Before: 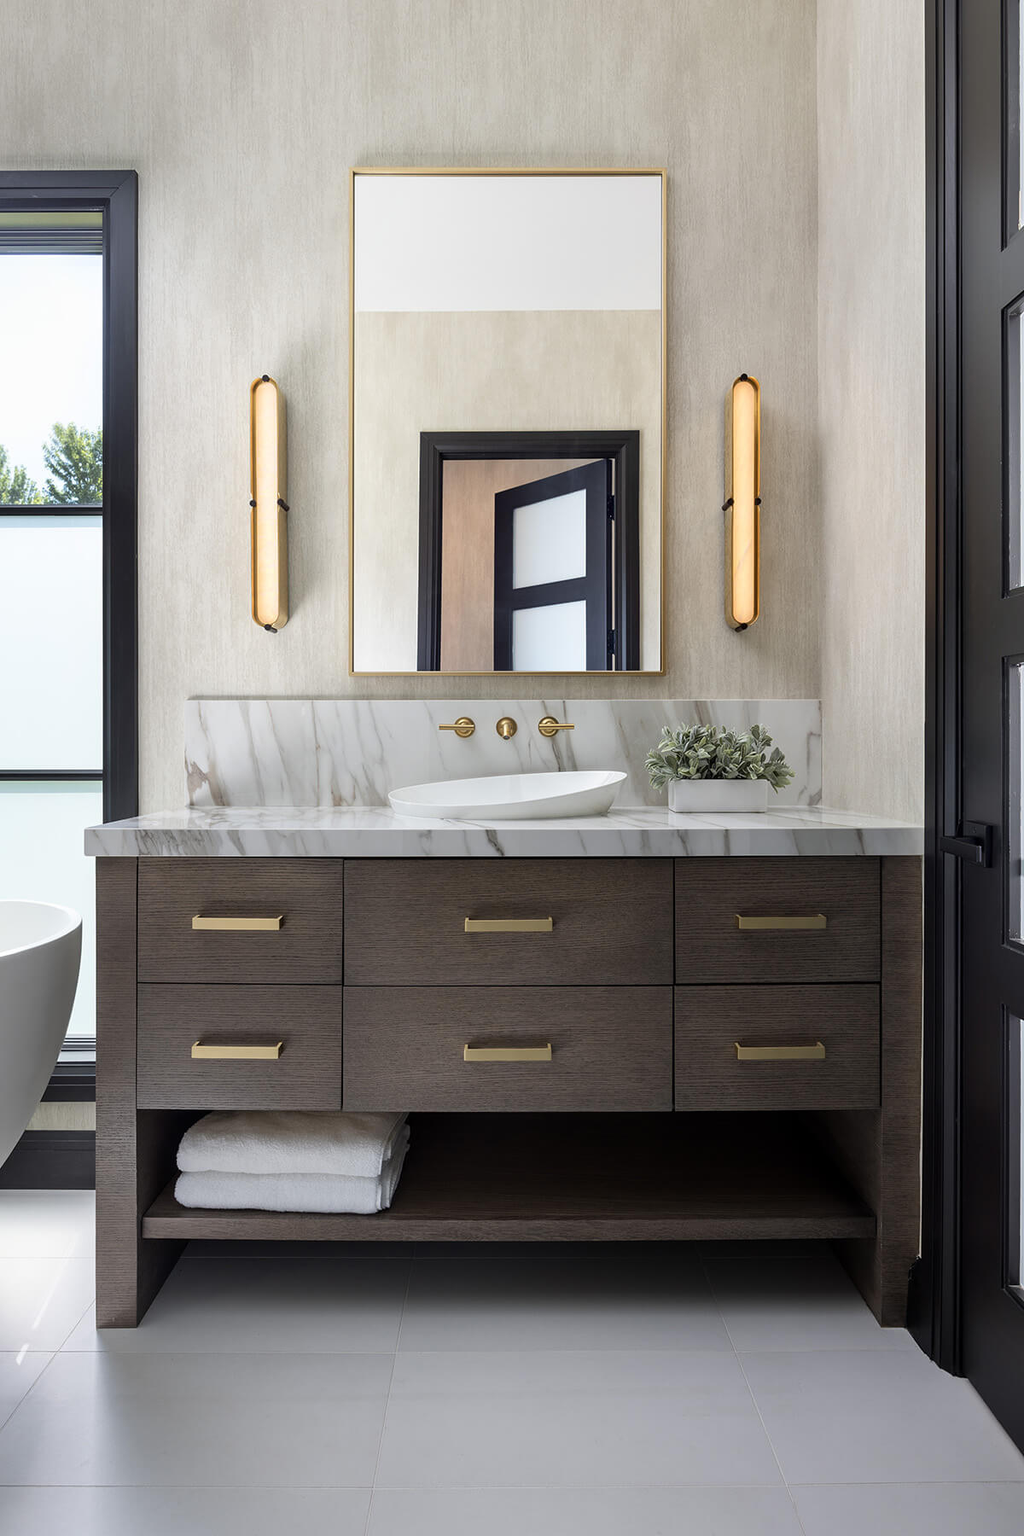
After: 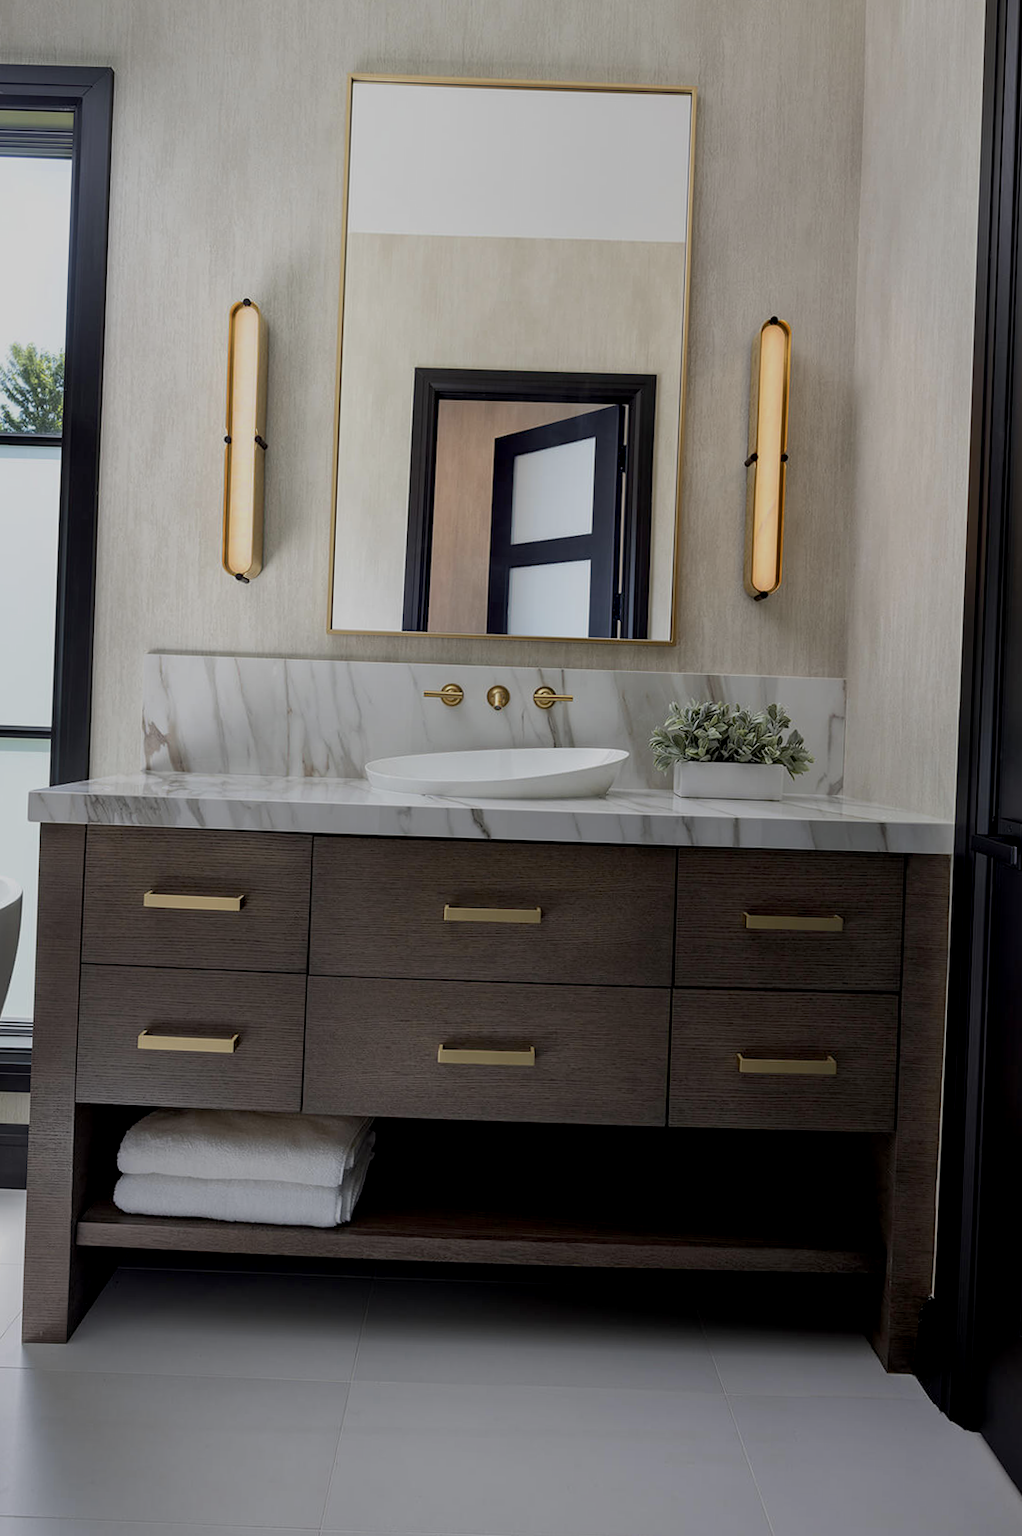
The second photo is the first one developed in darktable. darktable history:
crop and rotate: angle -2.1°, left 3.144%, top 3.878%, right 1.447%, bottom 0.493%
exposure: black level correction 0.009, exposure -0.658 EV, compensate highlight preservation false
